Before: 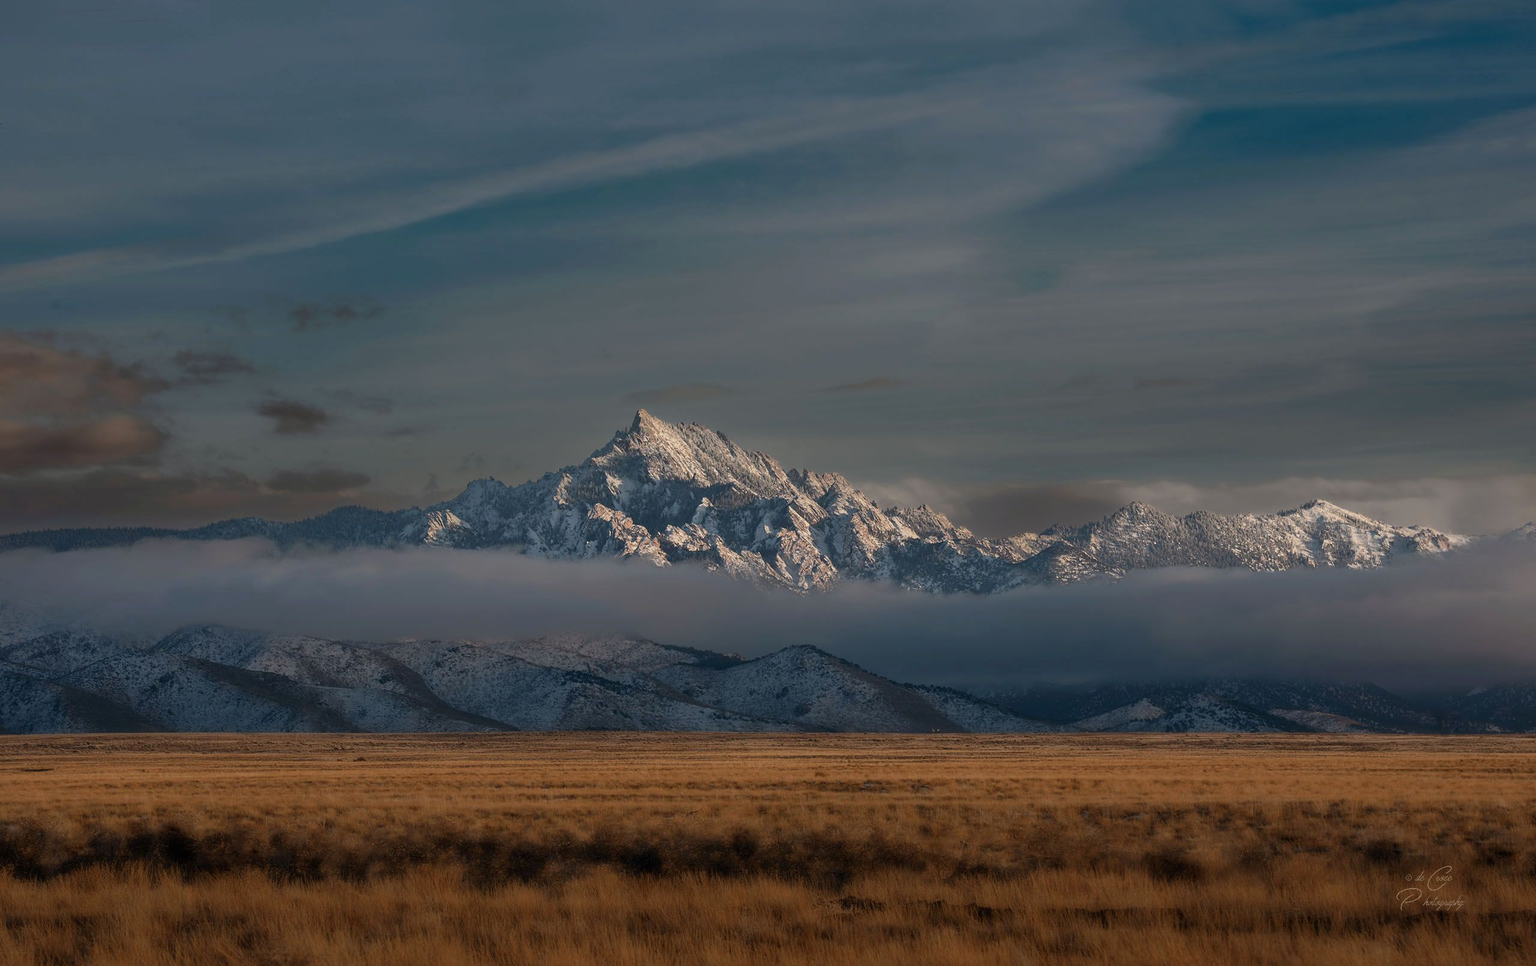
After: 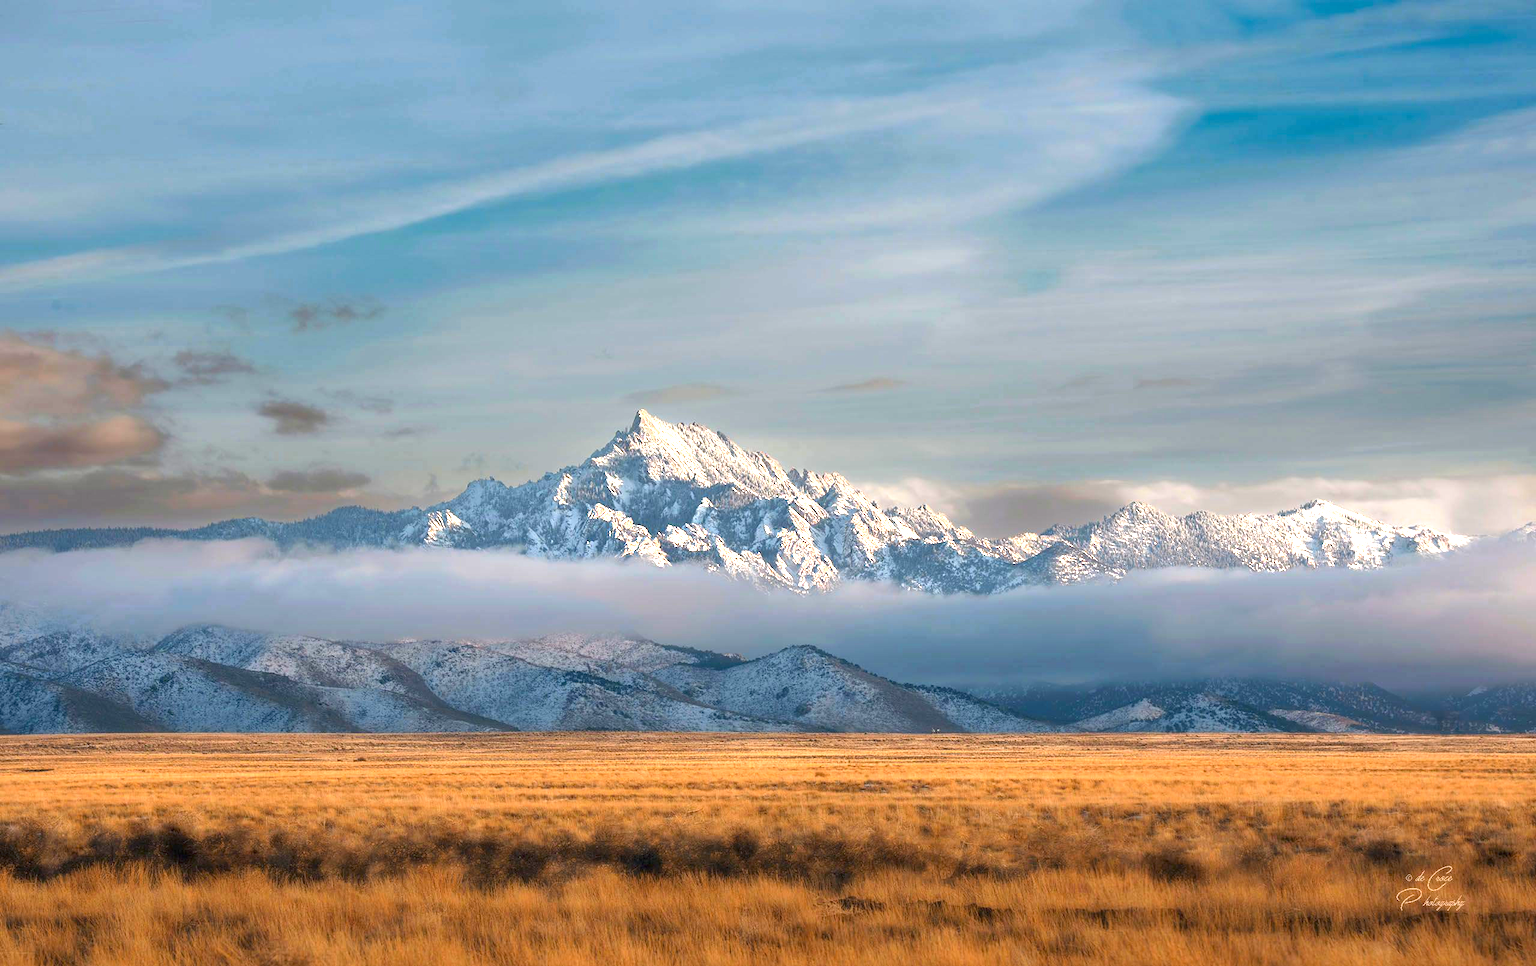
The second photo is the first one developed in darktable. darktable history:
color balance rgb: linear chroma grading › global chroma 8.501%, perceptual saturation grading › global saturation -0.099%, global vibrance 15.556%
exposure: black level correction 0, exposure 2.099 EV, compensate highlight preservation false
